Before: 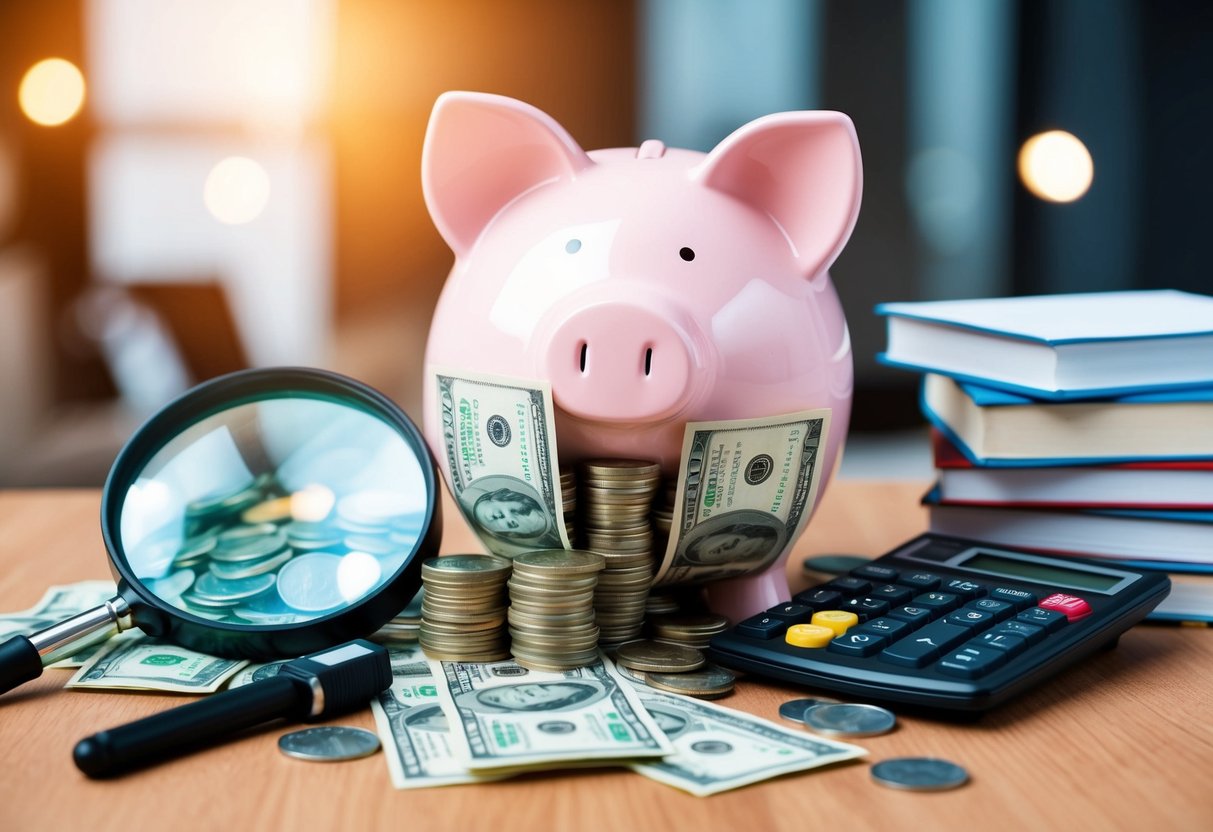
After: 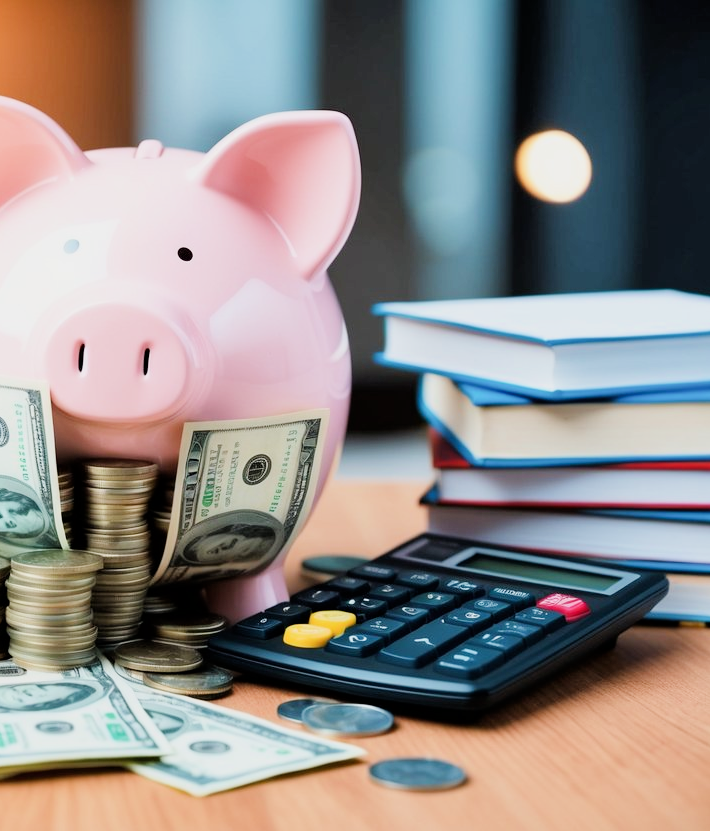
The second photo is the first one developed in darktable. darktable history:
crop: left 41.402%
exposure: black level correction 0, exposure 0.9 EV, compensate exposure bias true, compensate highlight preservation false
filmic rgb: black relative exposure -7.65 EV, white relative exposure 4.56 EV, hardness 3.61
